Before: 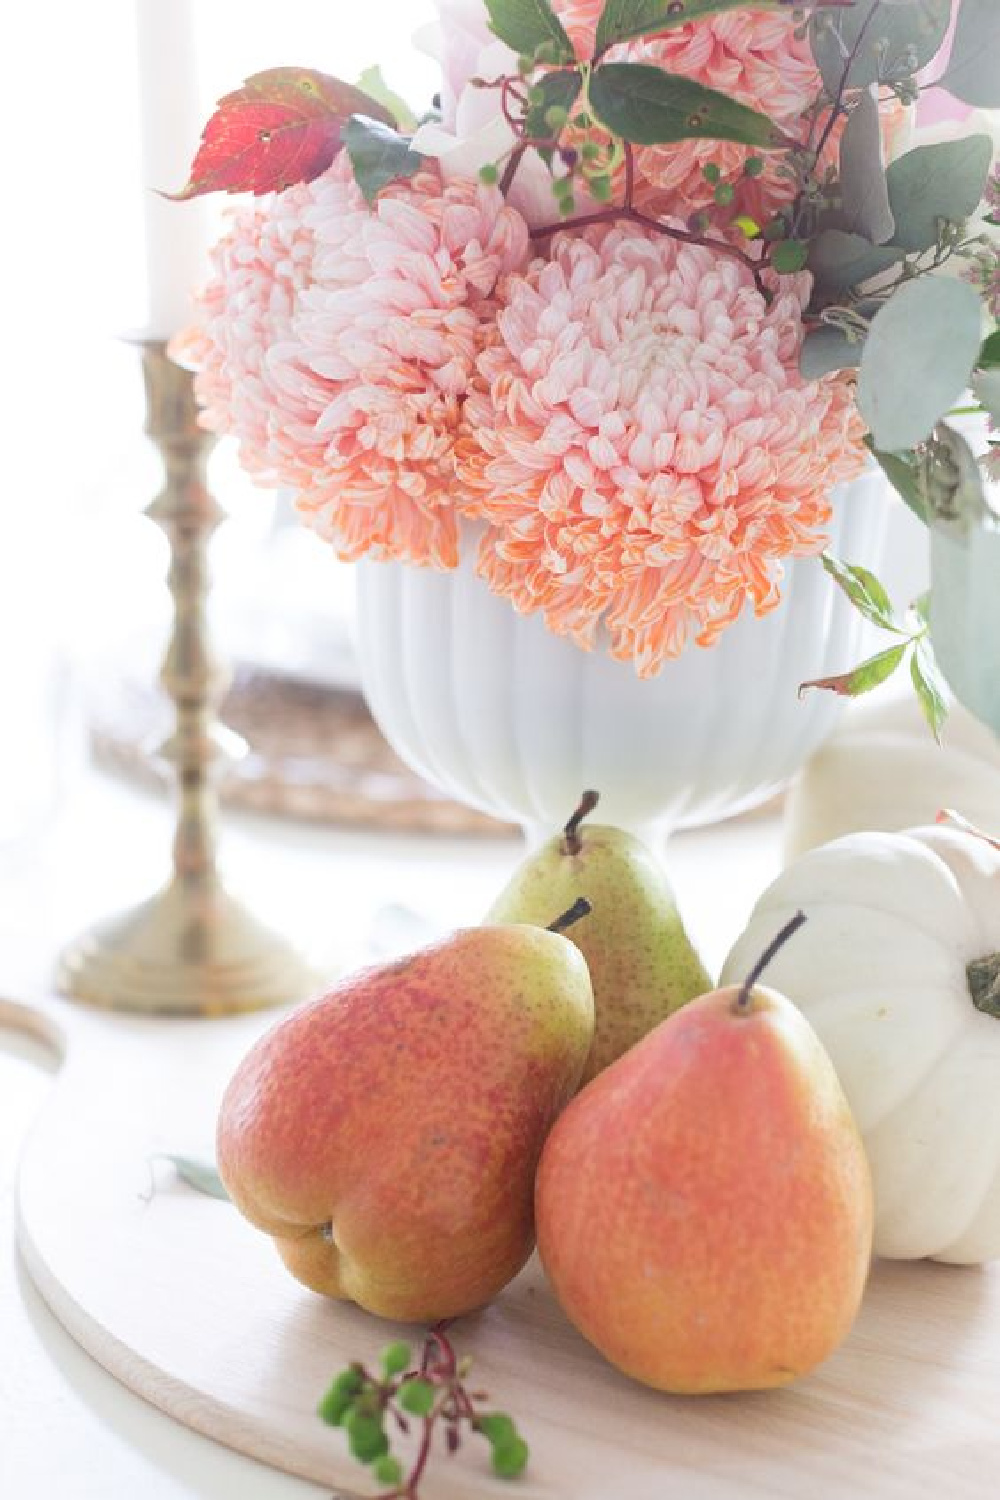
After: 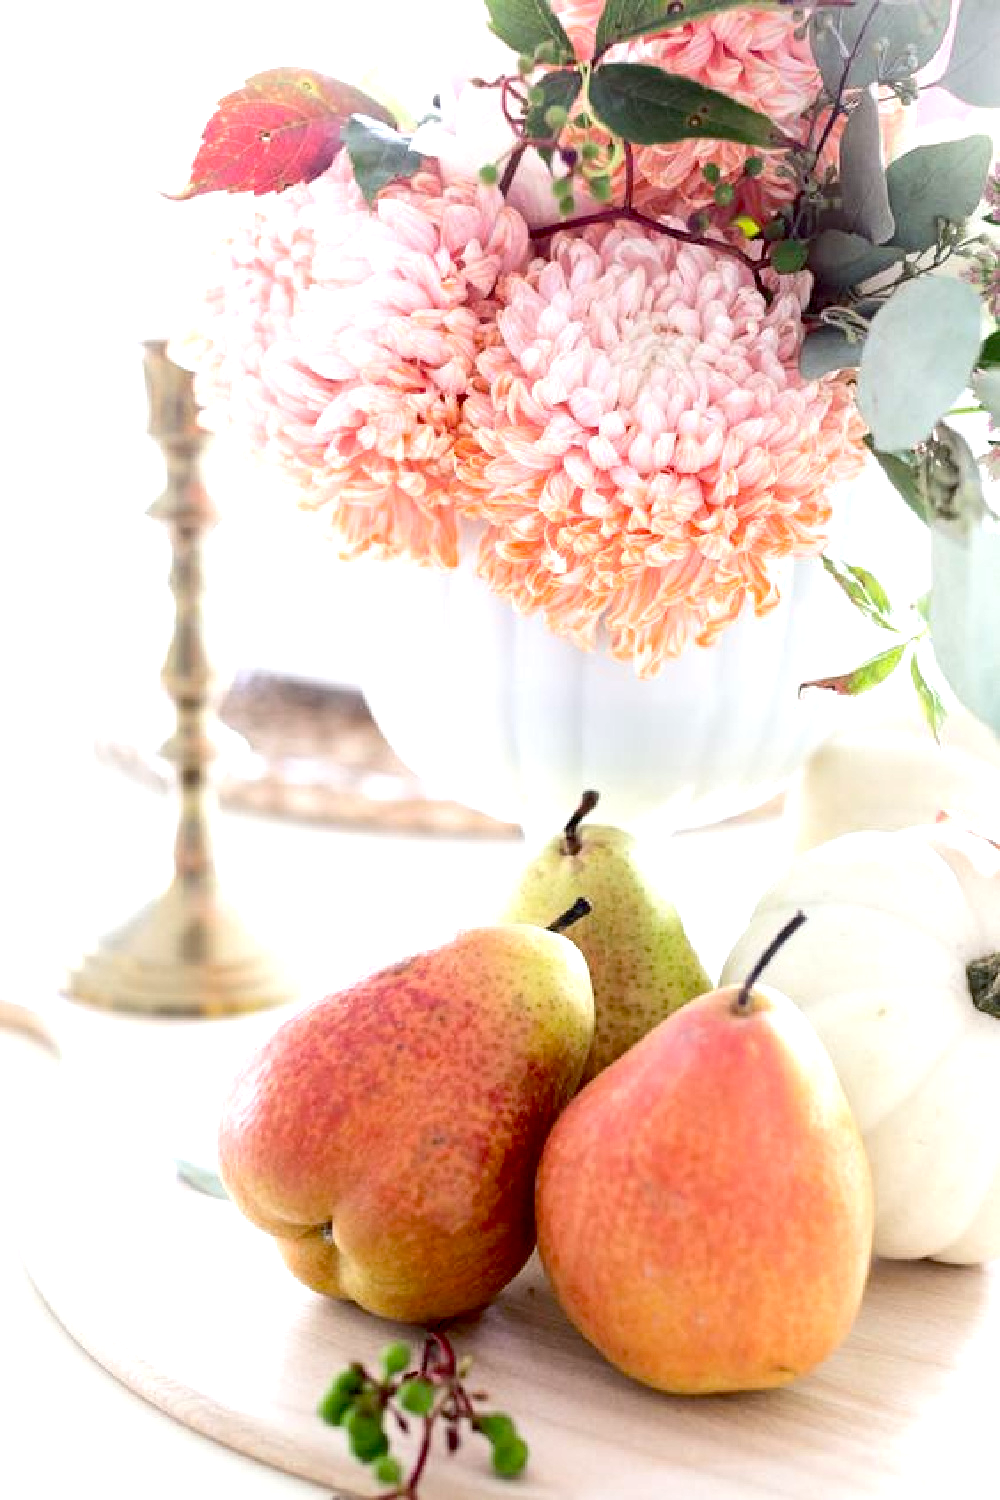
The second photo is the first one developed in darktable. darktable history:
exposure: black level correction 0.047, exposure 0.013 EV, compensate highlight preservation false
tone equalizer: -8 EV -0.75 EV, -7 EV -0.7 EV, -6 EV -0.6 EV, -5 EV -0.4 EV, -3 EV 0.4 EV, -2 EV 0.6 EV, -1 EV 0.7 EV, +0 EV 0.75 EV, edges refinement/feathering 500, mask exposure compensation -1.57 EV, preserve details no
